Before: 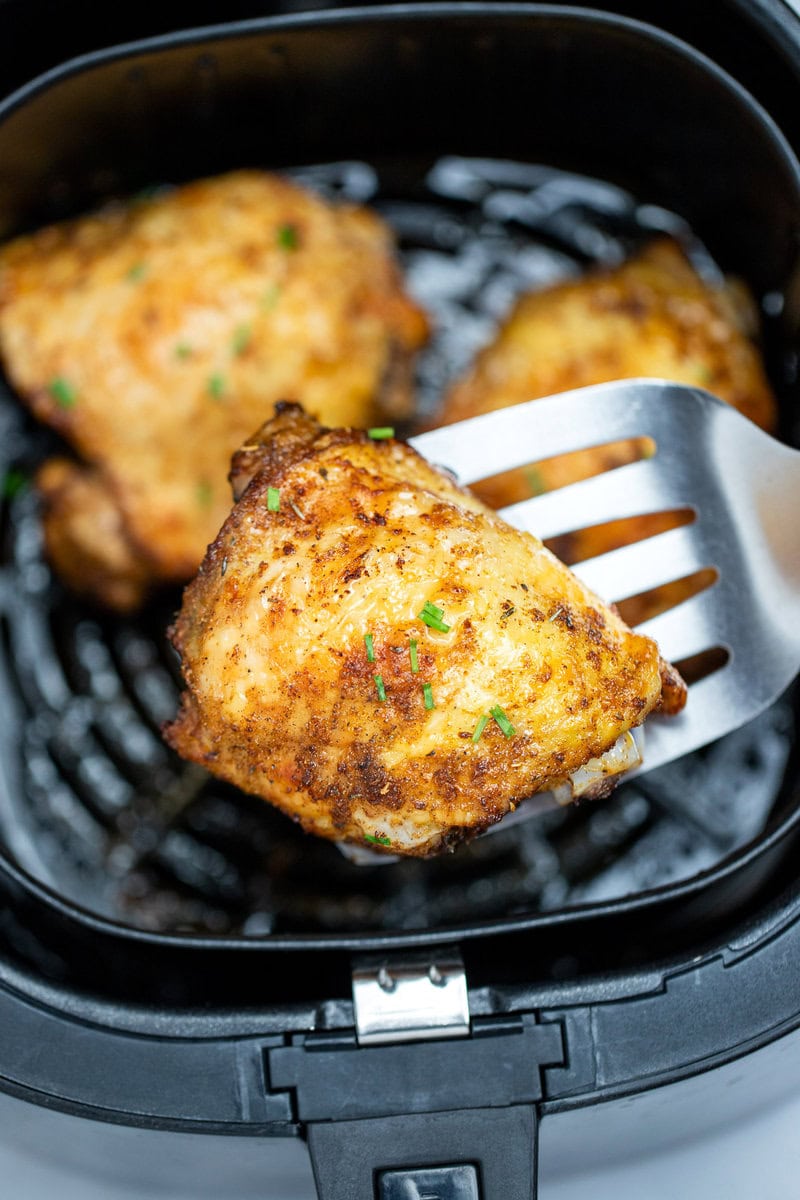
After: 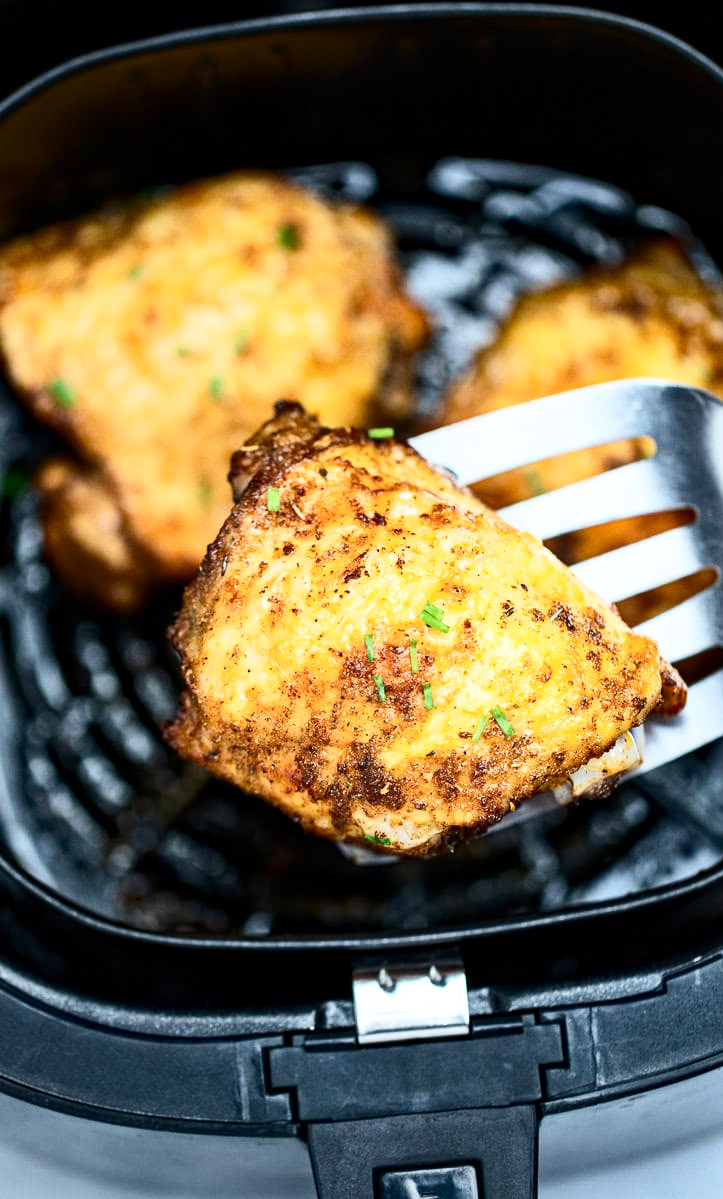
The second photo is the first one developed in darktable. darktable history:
haze removal: strength 0.284, distance 0.253
crop: right 9.514%, bottom 0.022%
contrast brightness saturation: contrast 0.37, brightness 0.1
